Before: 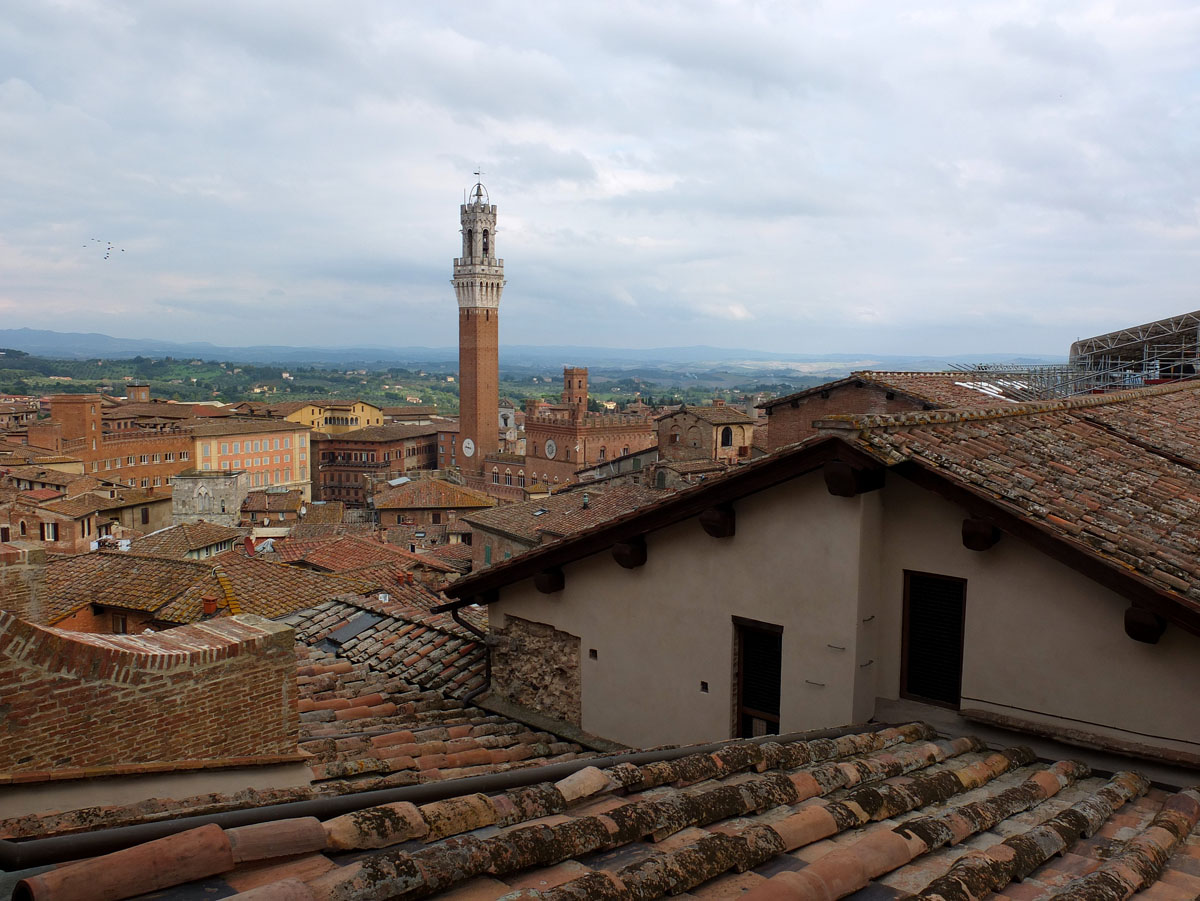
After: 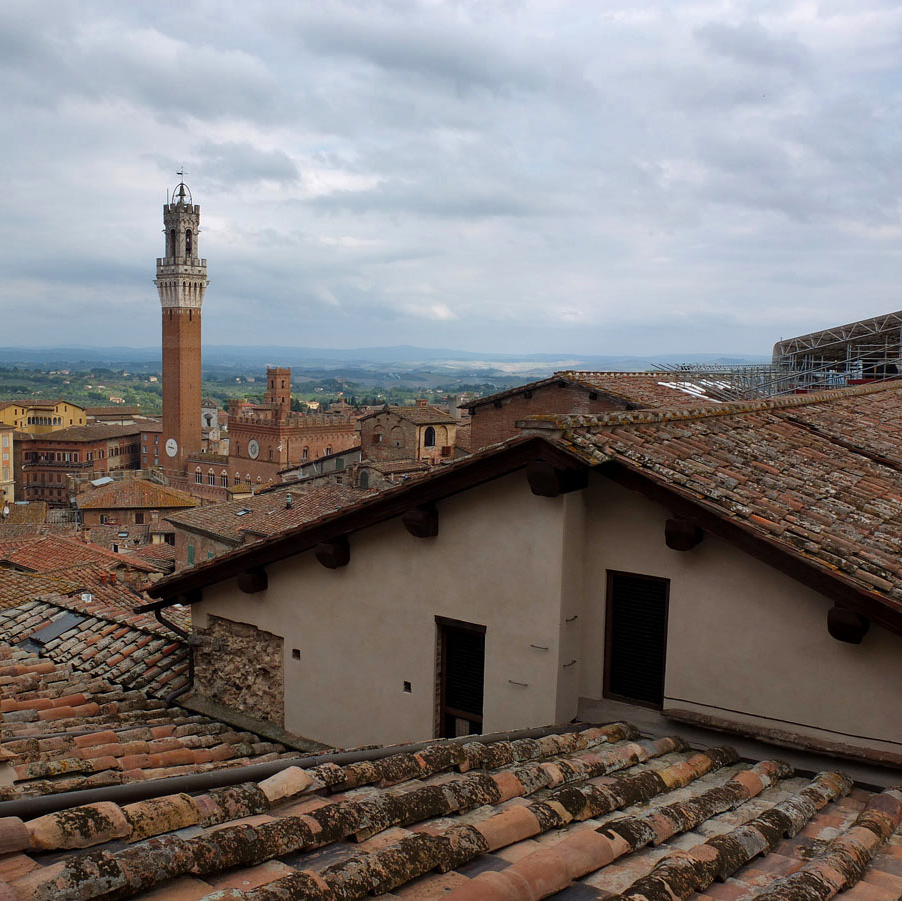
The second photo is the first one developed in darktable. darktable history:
crop and rotate: left 24.798%
shadows and highlights: soften with gaussian
color zones: curves: ch0 [(0, 0.444) (0.143, 0.442) (0.286, 0.441) (0.429, 0.441) (0.571, 0.441) (0.714, 0.441) (0.857, 0.442) (1, 0.444)]
